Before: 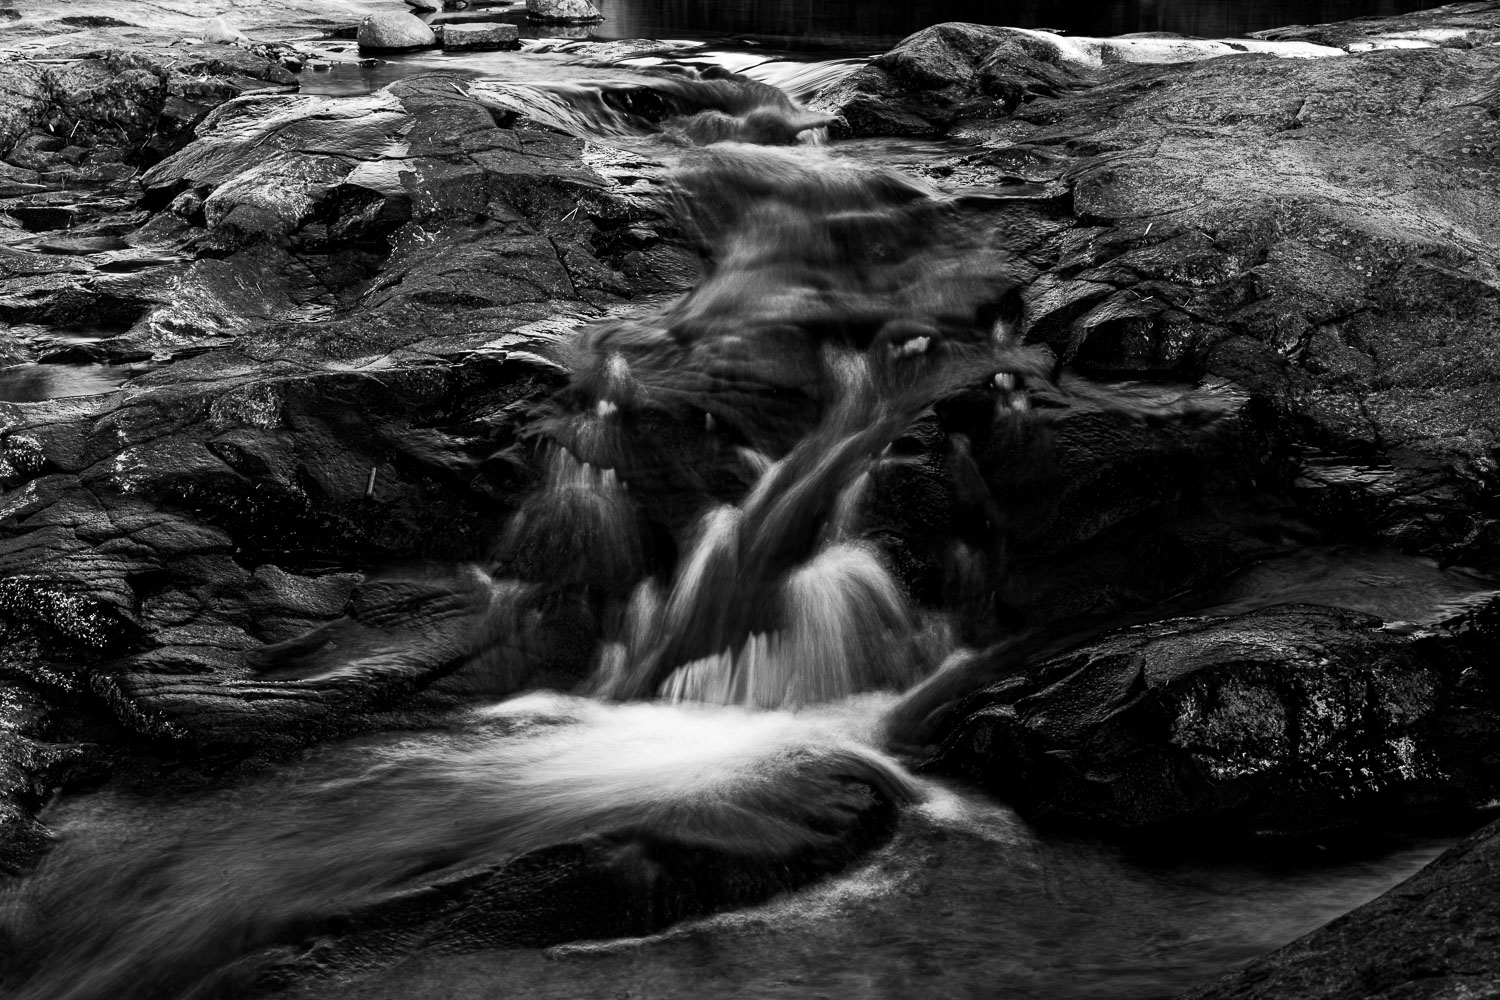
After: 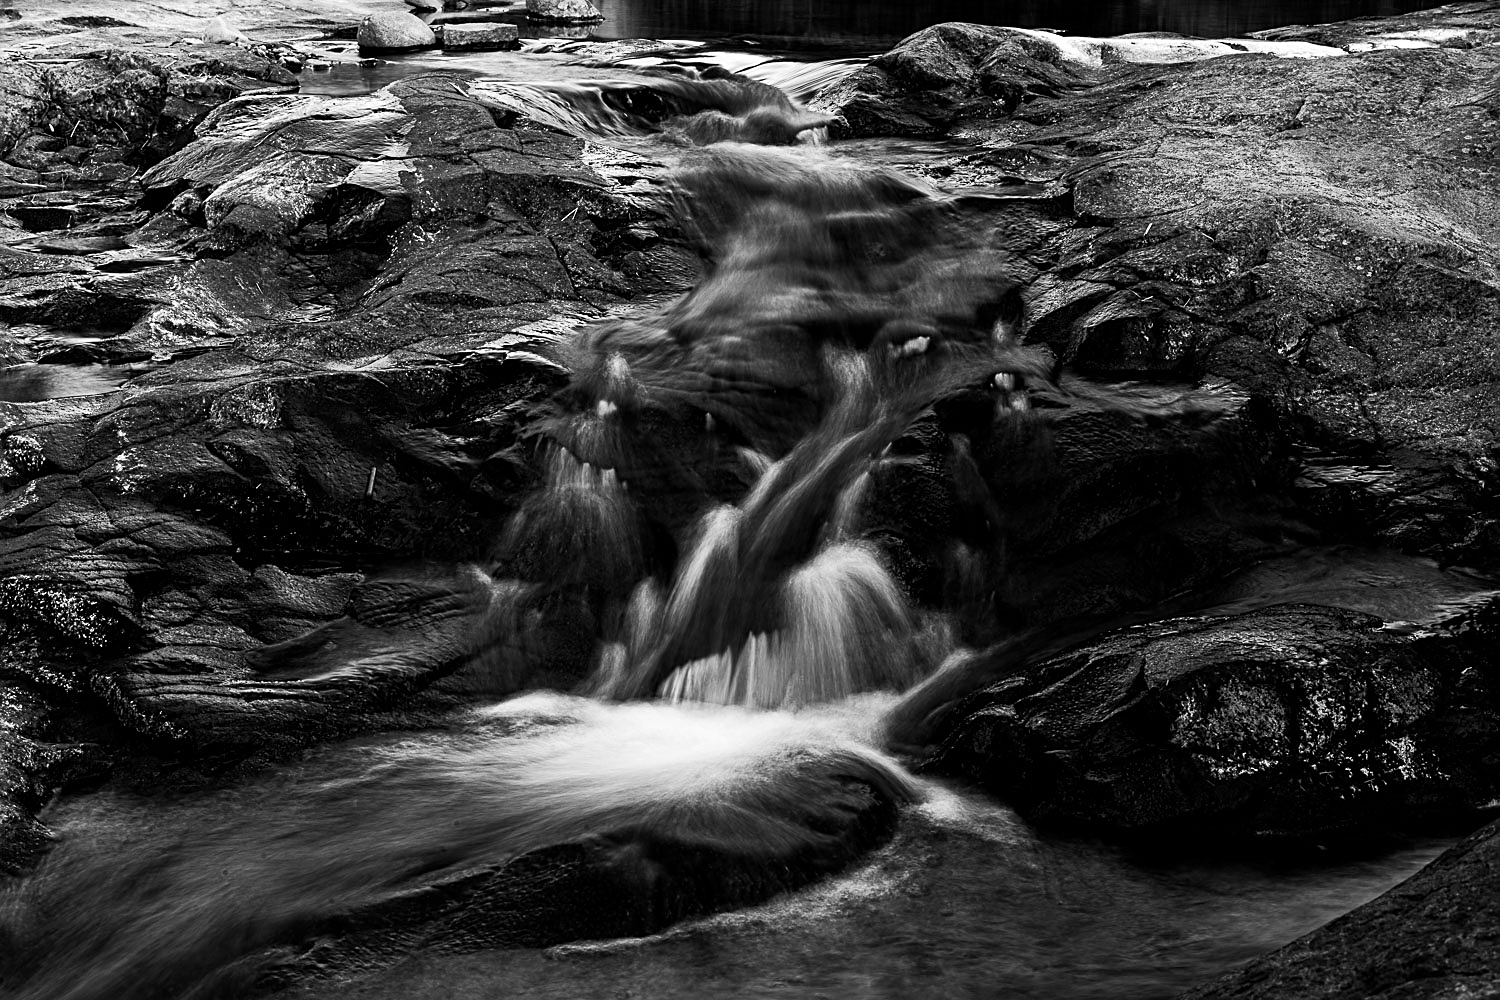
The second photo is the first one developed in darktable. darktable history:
base curve: curves: ch0 [(0, 0) (0.472, 0.508) (1, 1)], preserve colors none
sharpen: on, module defaults
